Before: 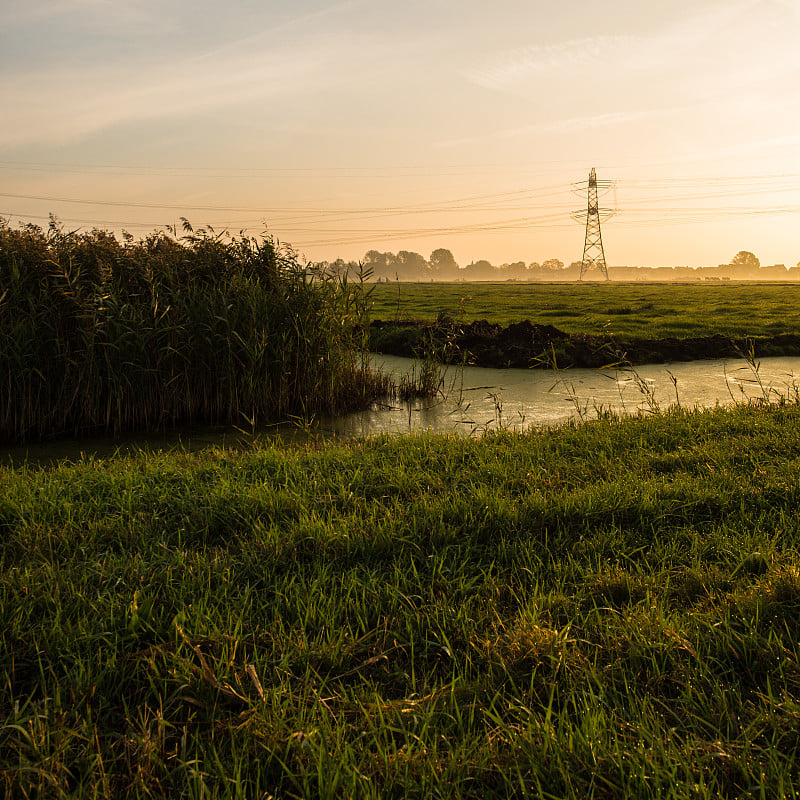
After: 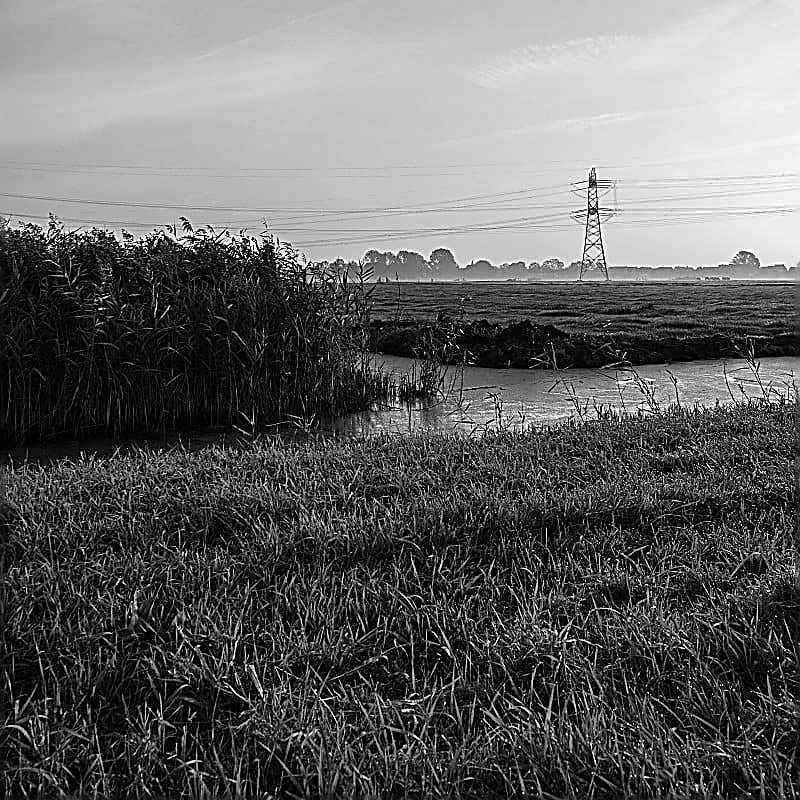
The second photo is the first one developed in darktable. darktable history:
color calibration: output gray [0.25, 0.35, 0.4, 0], x 0.383, y 0.372, temperature 3905.17 K
shadows and highlights: shadows 35, highlights -35, soften with gaussian
sharpen: amount 2
